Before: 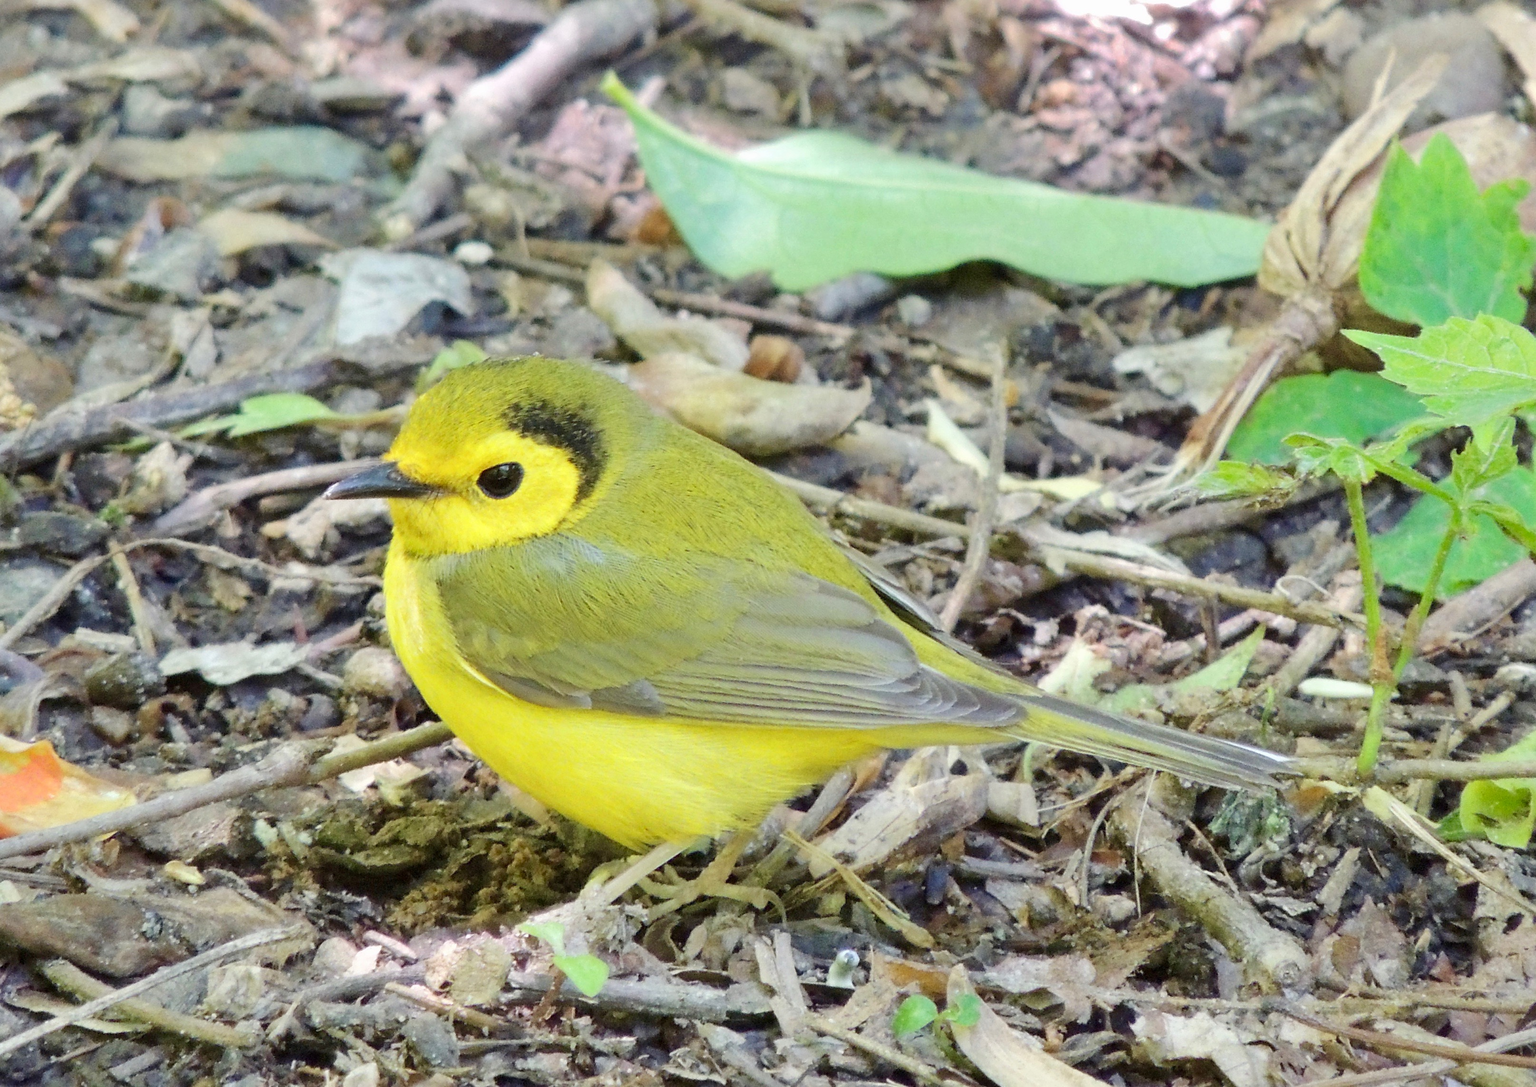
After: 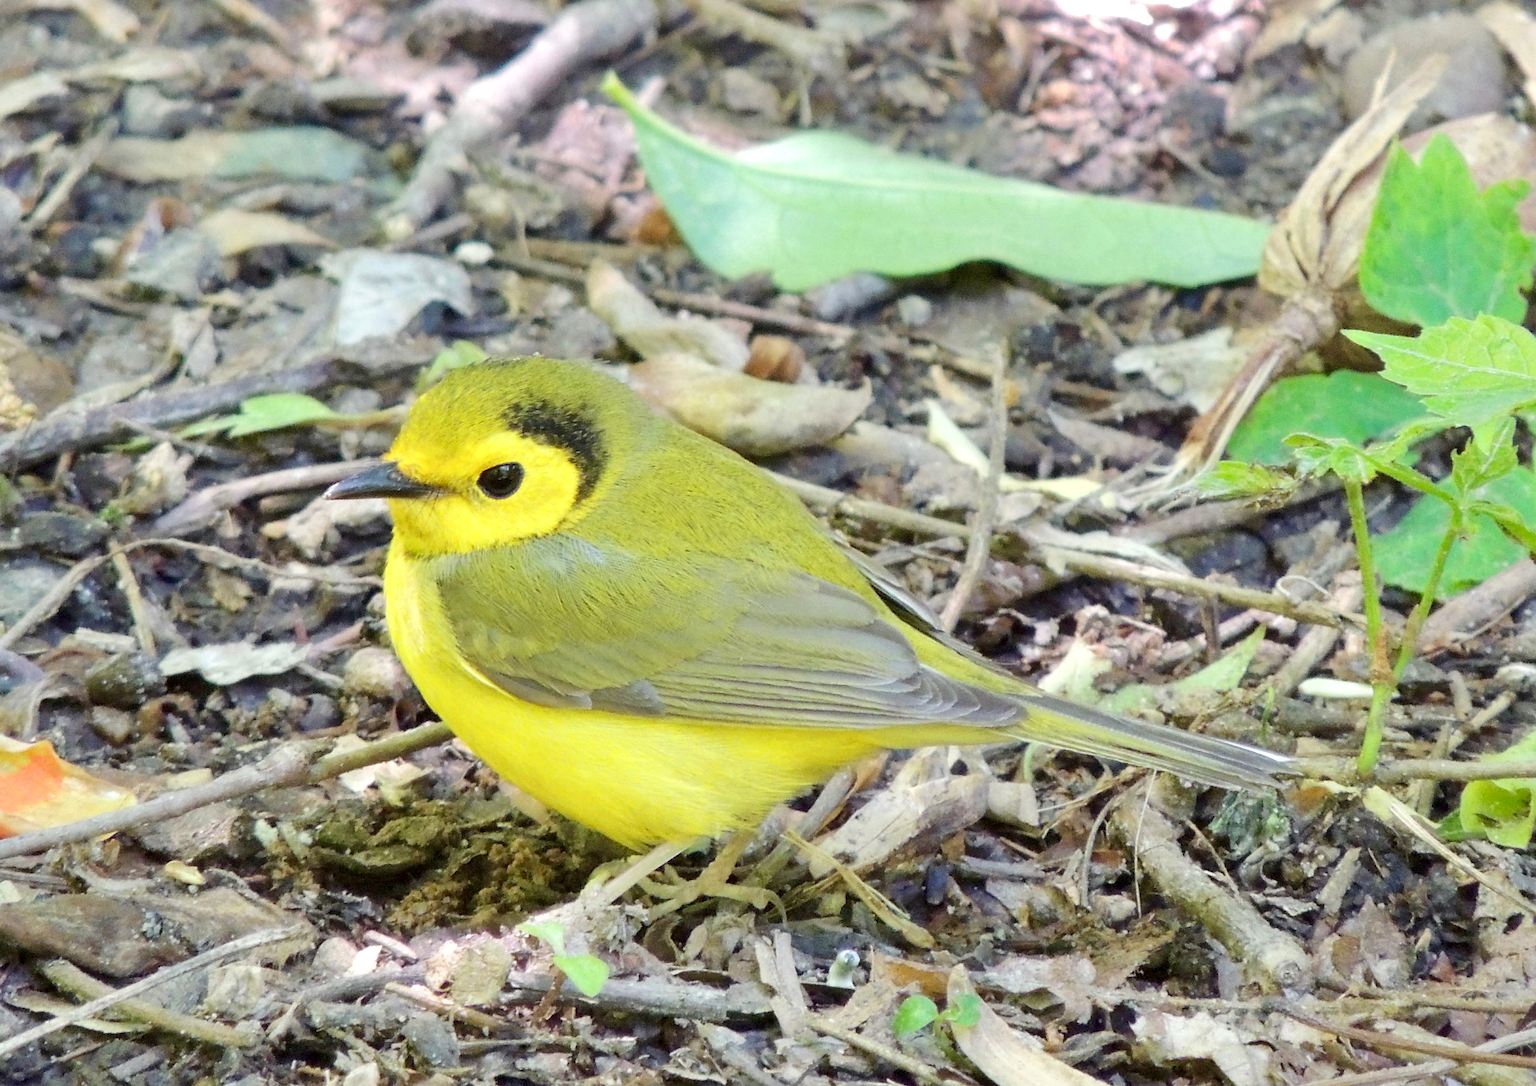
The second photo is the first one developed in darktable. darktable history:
exposure: black level correction 0.002, exposure 0.15 EV, compensate highlight preservation false
